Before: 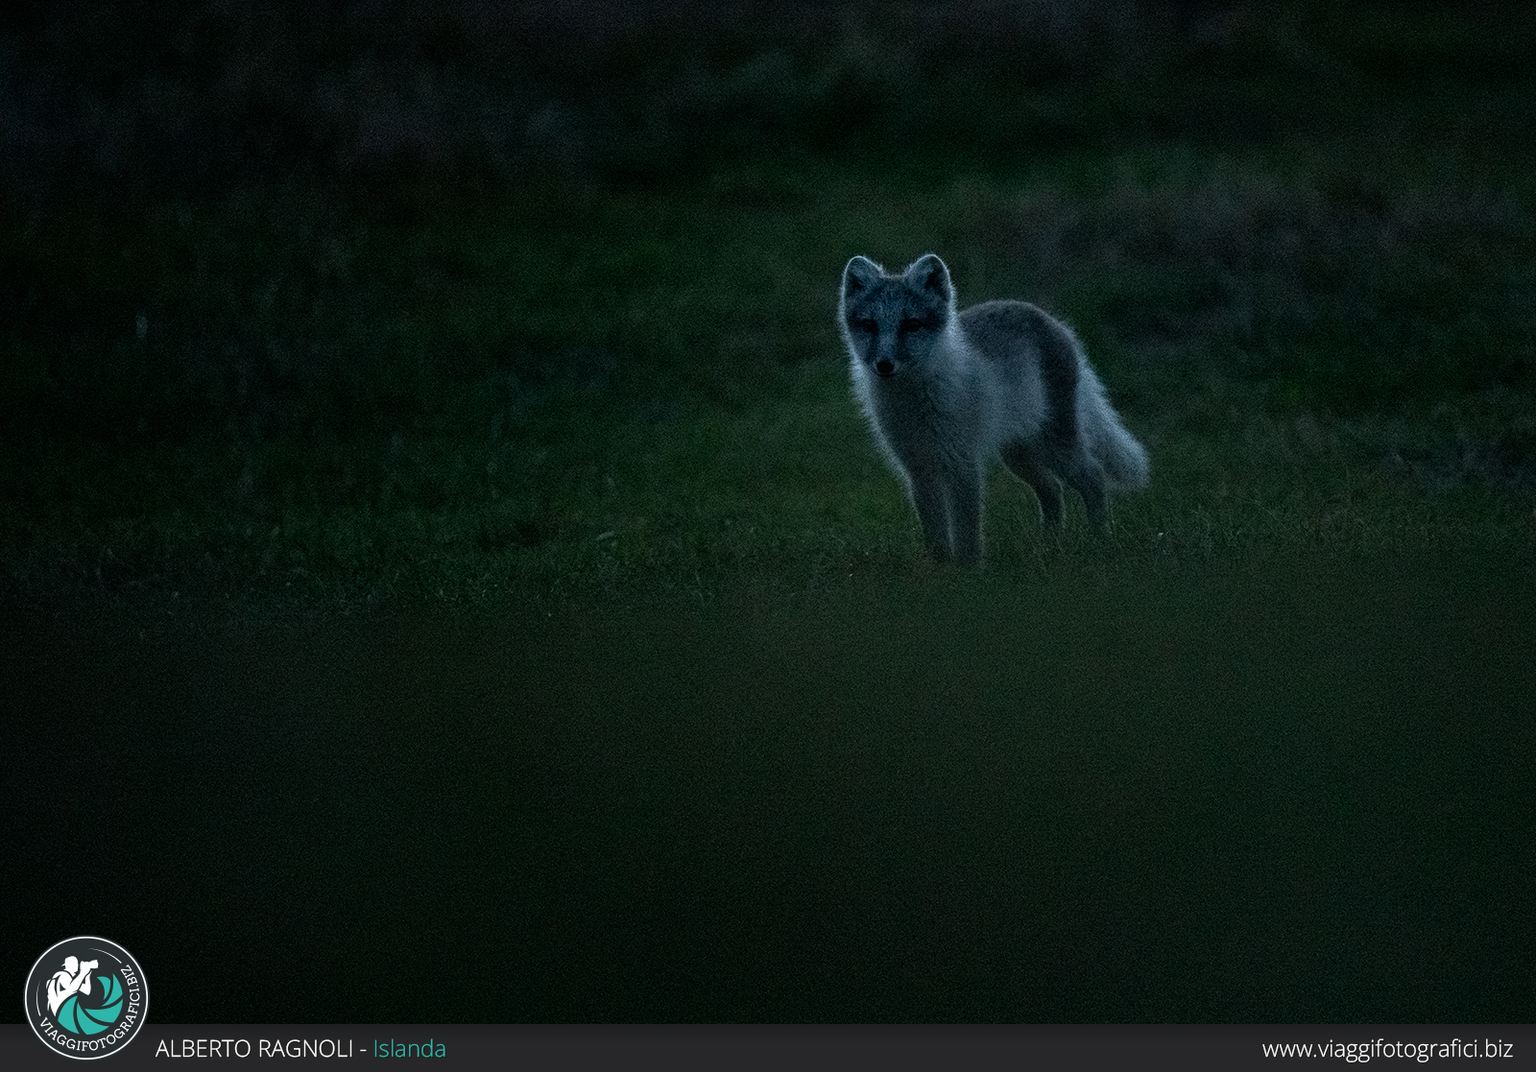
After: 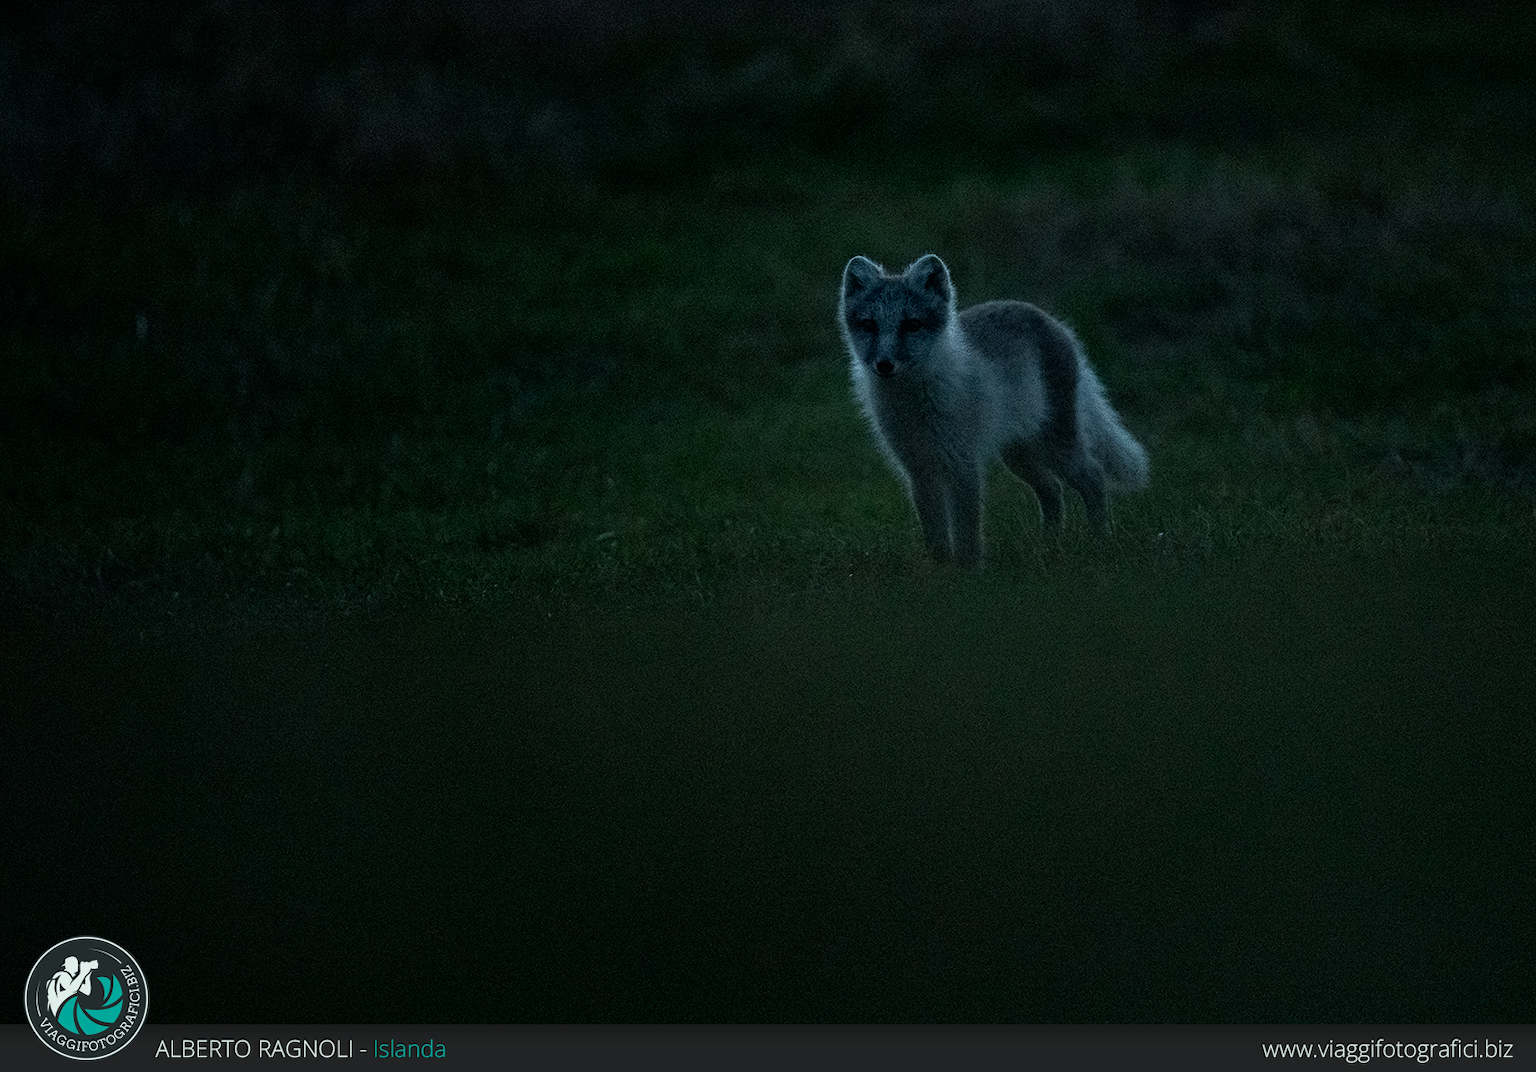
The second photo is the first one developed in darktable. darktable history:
exposure: exposure -0.268 EV, compensate highlight preservation false
color correction: highlights a* -6.32, highlights b* 0.37
